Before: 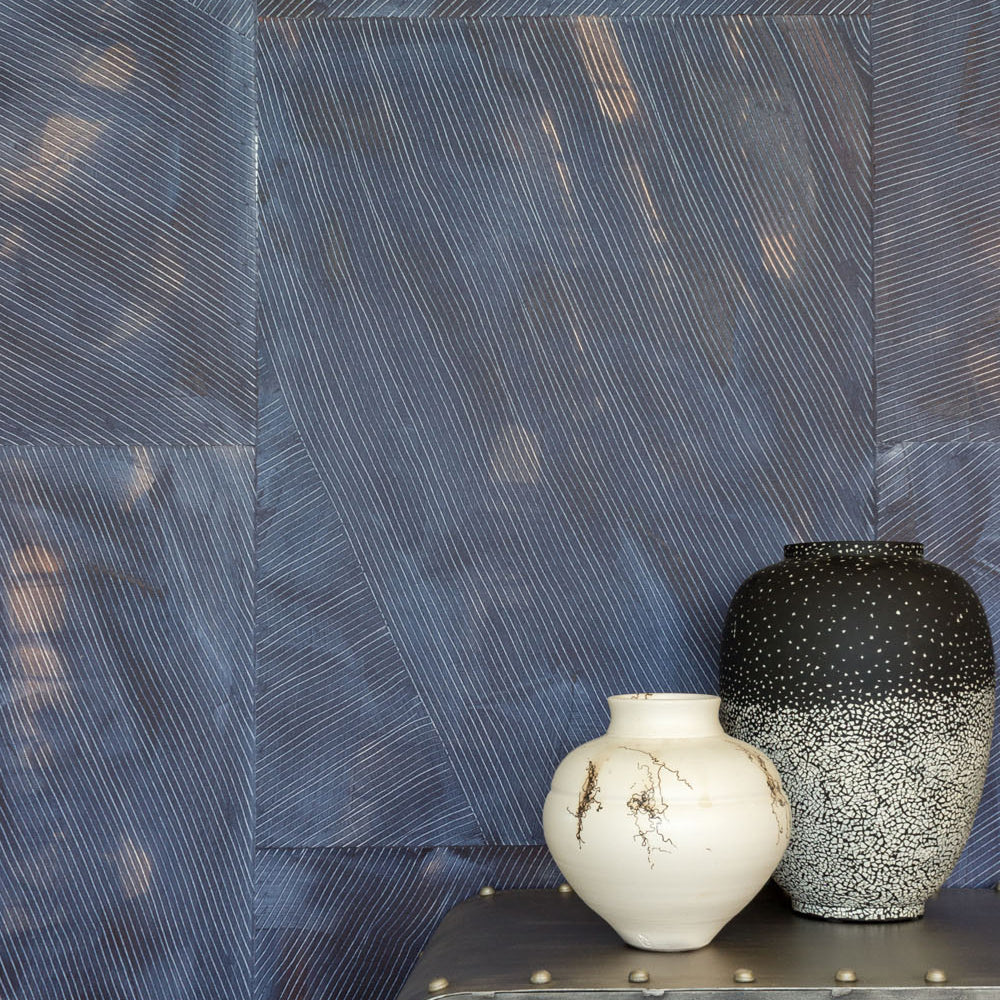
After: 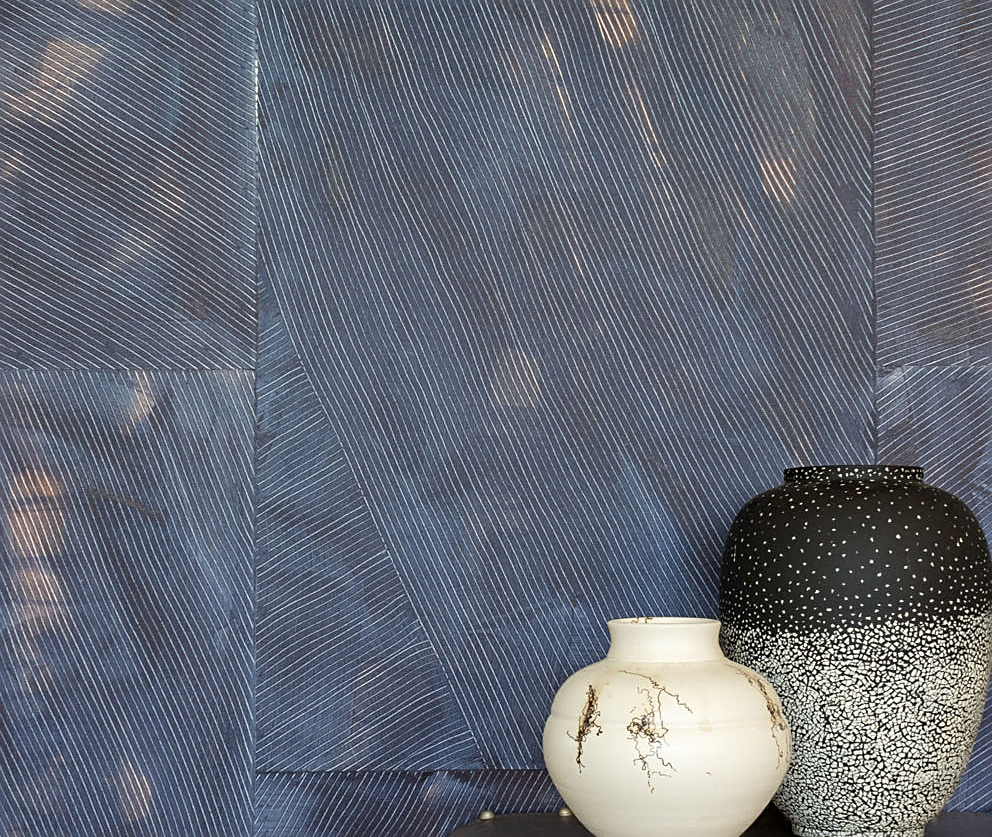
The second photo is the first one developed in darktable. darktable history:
crop: top 7.625%, bottom 8.027%
tone equalizer: on, module defaults
sharpen: on, module defaults
